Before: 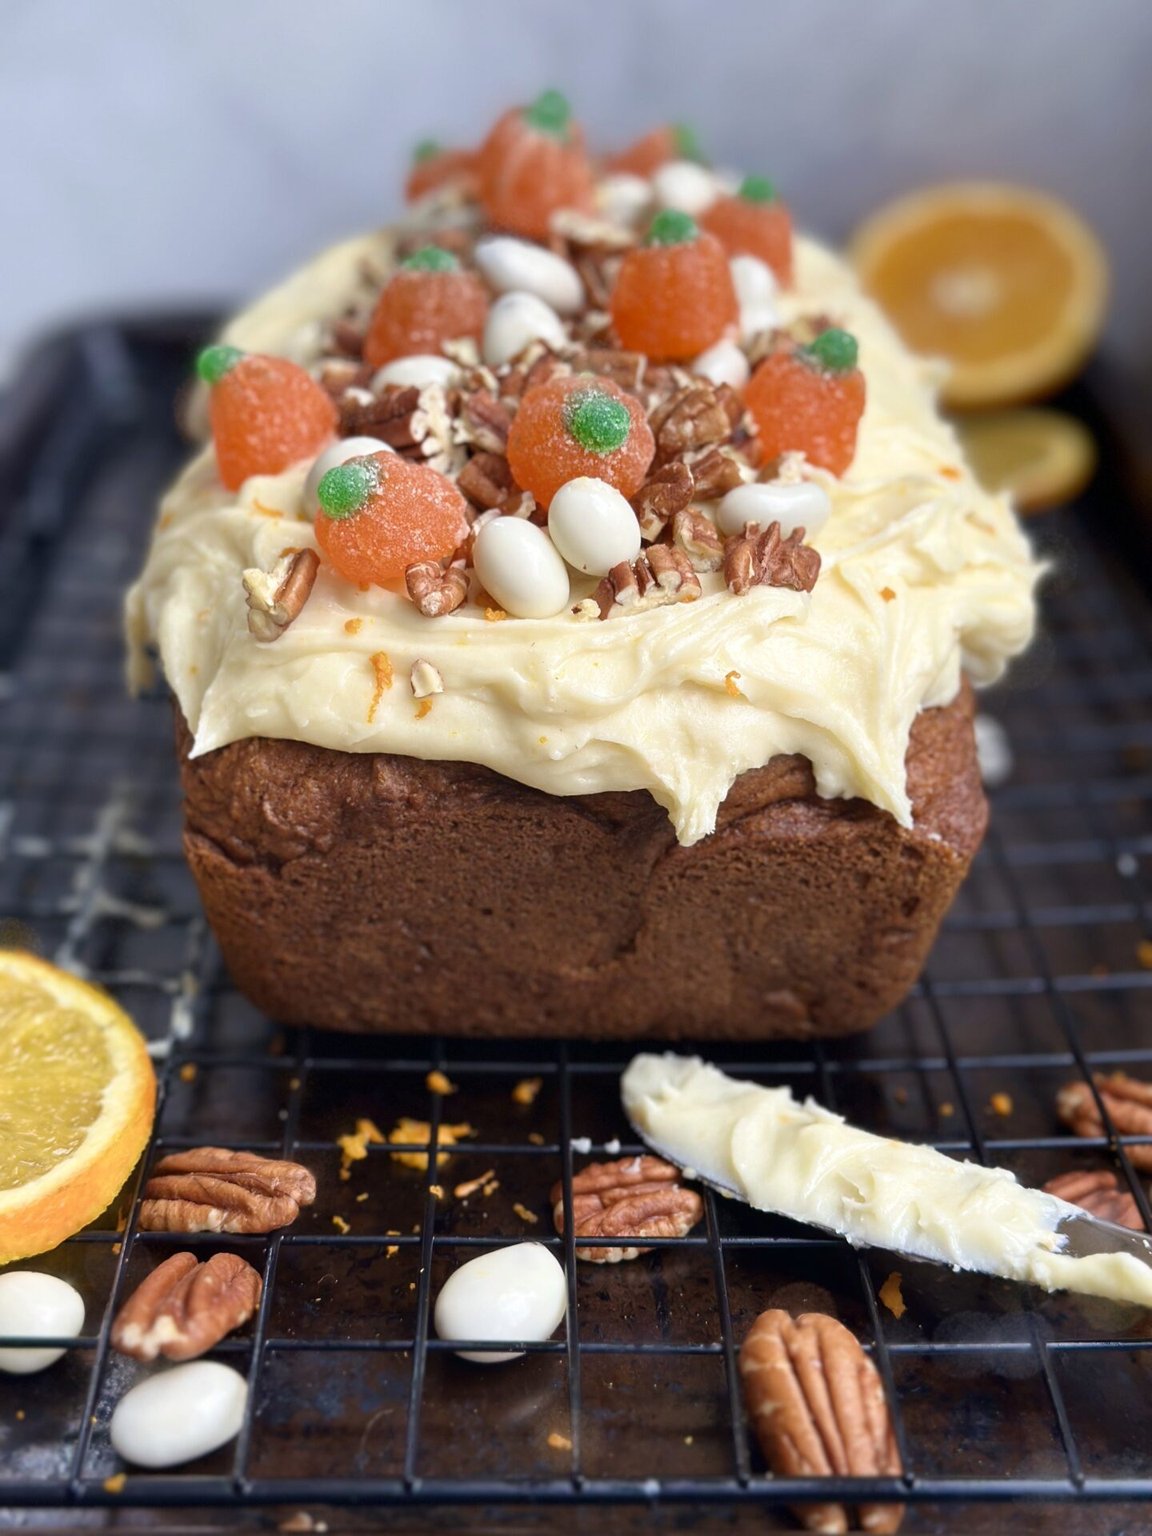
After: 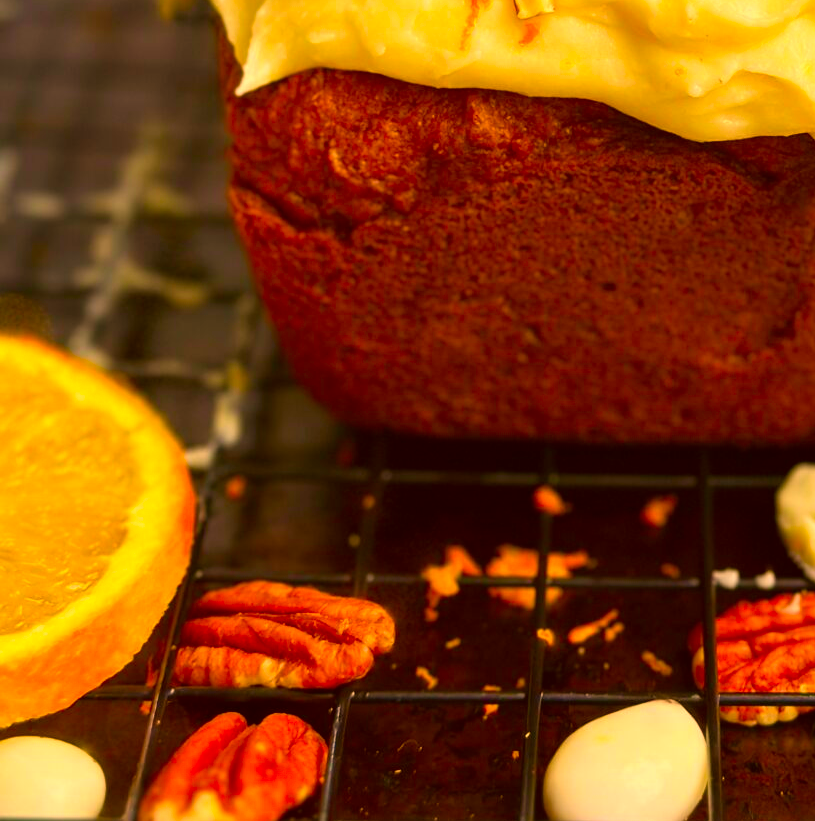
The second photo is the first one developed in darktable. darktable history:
color correction: highlights a* 11.07, highlights b* 30.23, shadows a* 2.58, shadows b* 17.41, saturation 1.74
crop: top 44.475%, right 43.344%, bottom 12.729%
tone equalizer: edges refinement/feathering 500, mask exposure compensation -1.57 EV, preserve details guided filter
